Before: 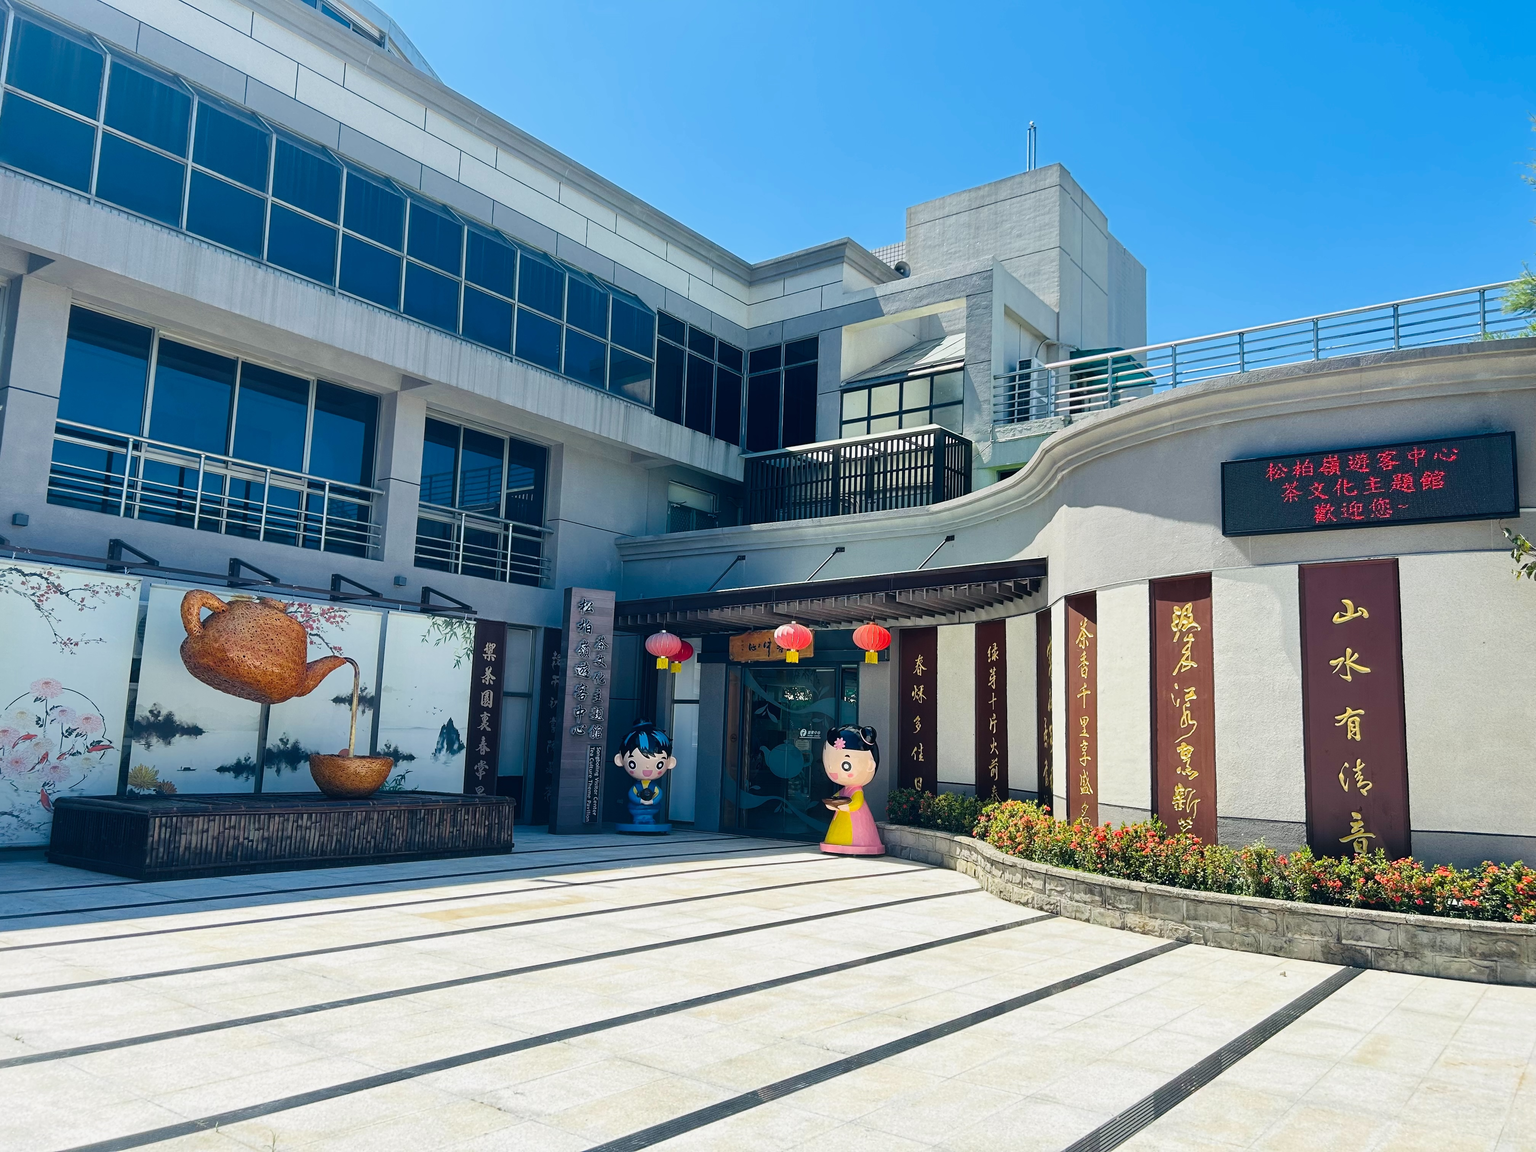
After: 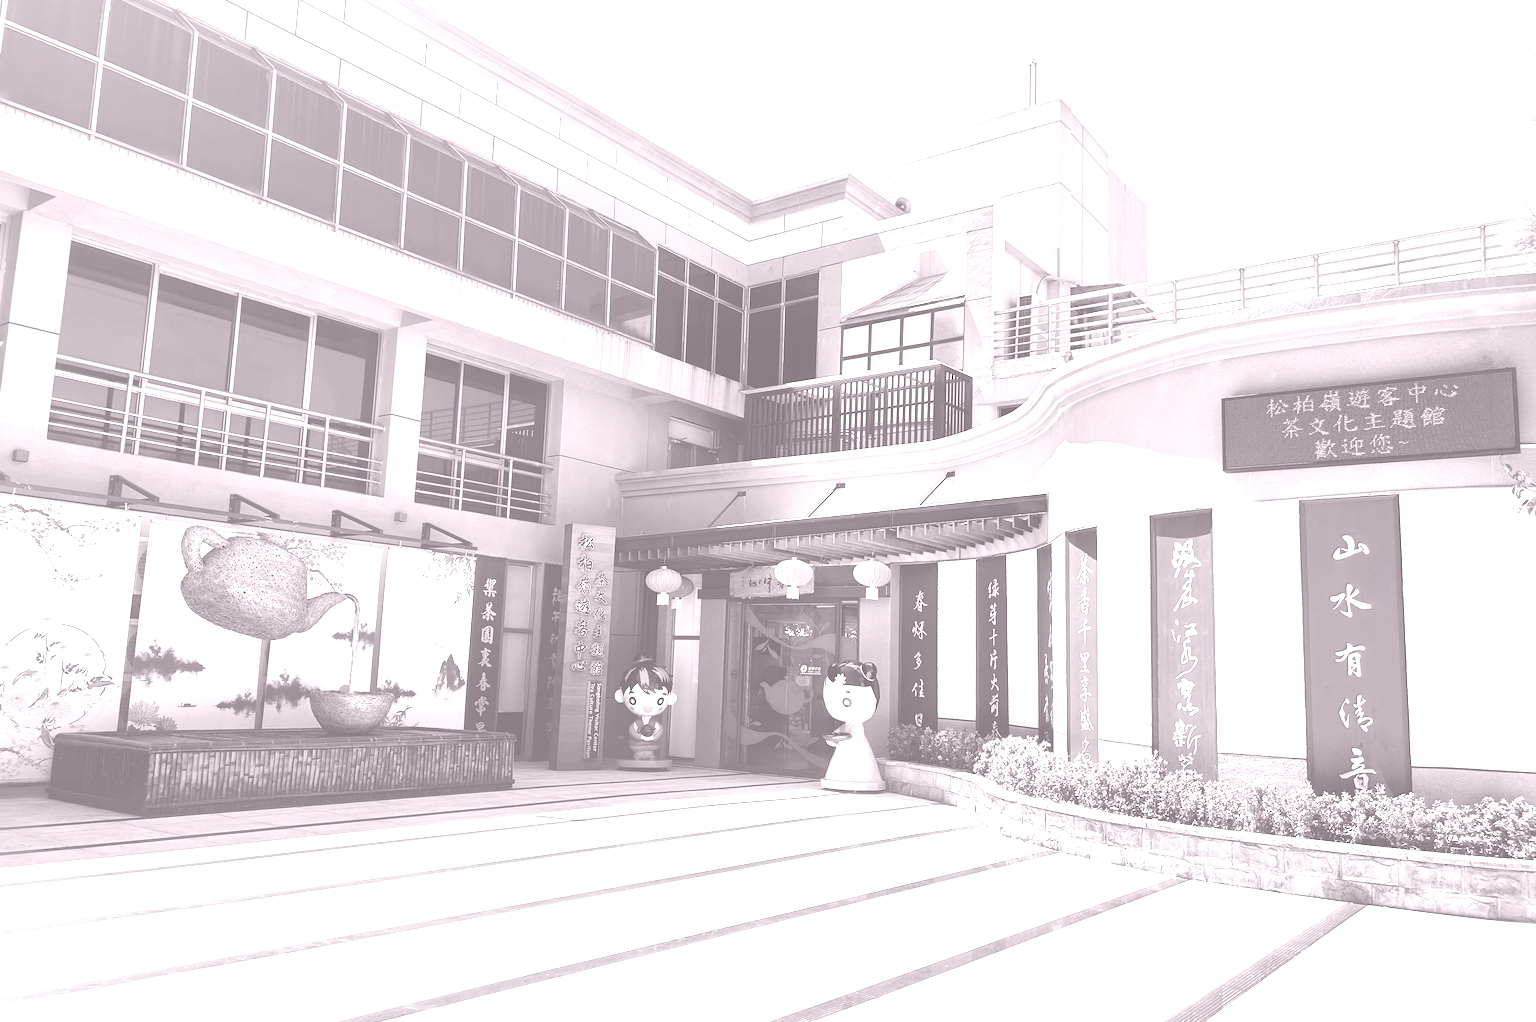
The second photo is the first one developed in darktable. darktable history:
crop and rotate: top 5.609%, bottom 5.609%
colorize: hue 25.2°, saturation 83%, source mix 82%, lightness 79%, version 1
